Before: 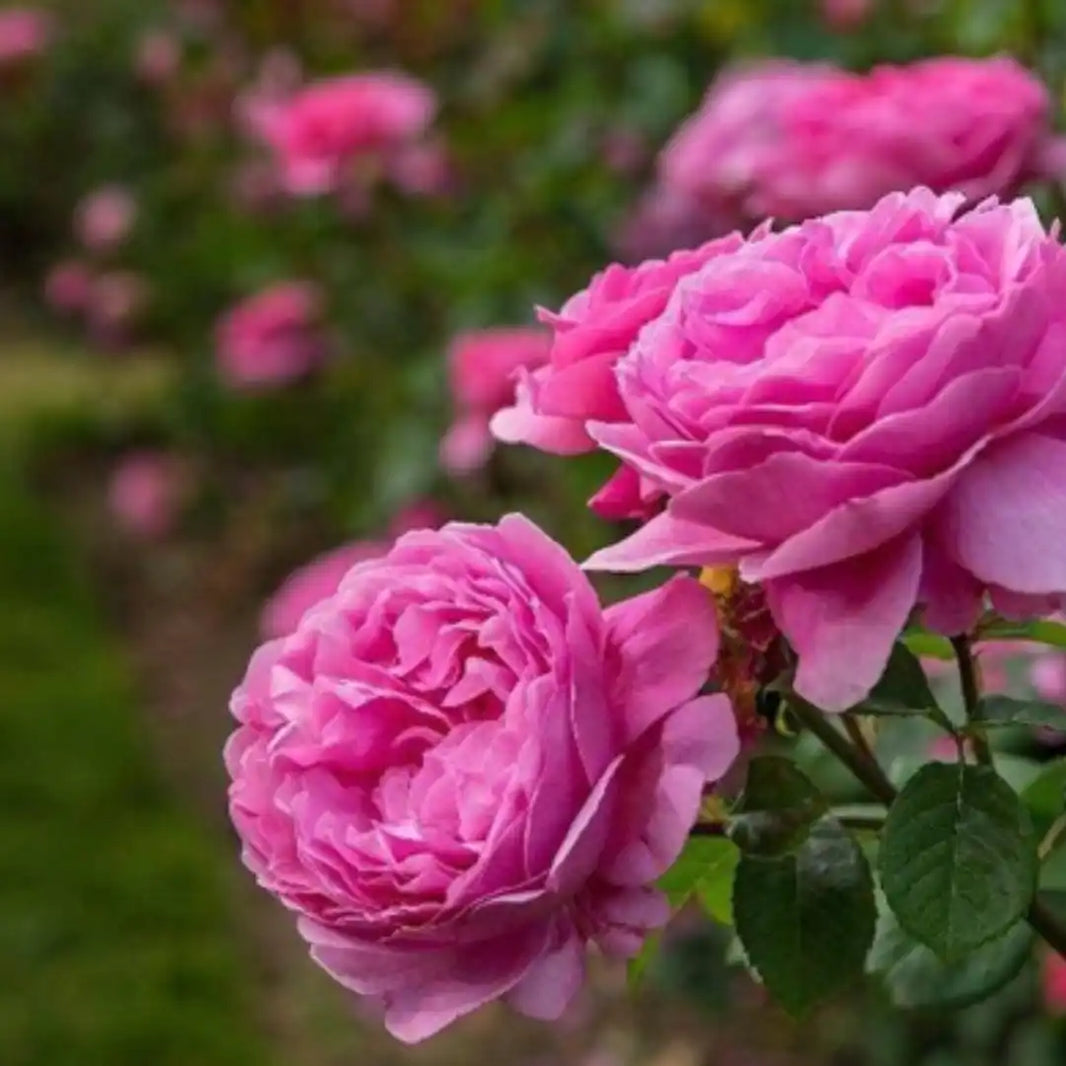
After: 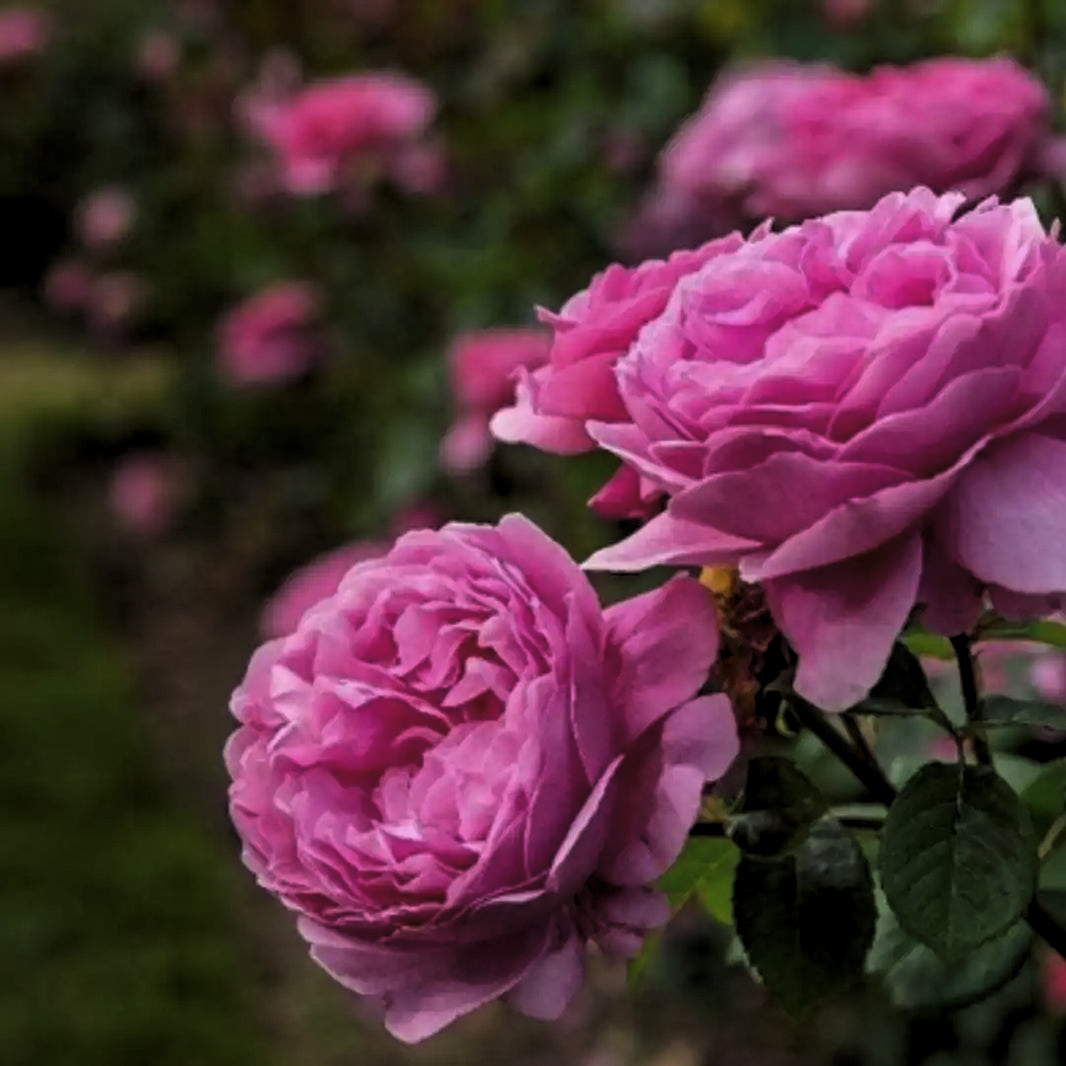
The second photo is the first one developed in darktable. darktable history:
tone equalizer: on, module defaults
levels: levels [0.116, 0.574, 1]
